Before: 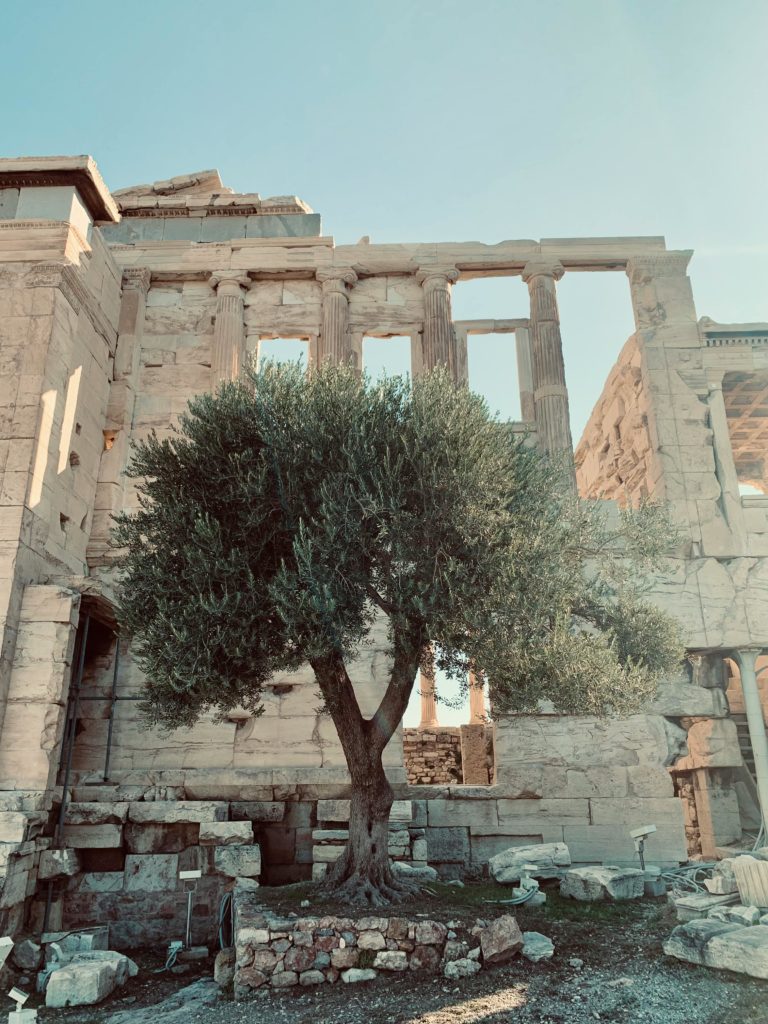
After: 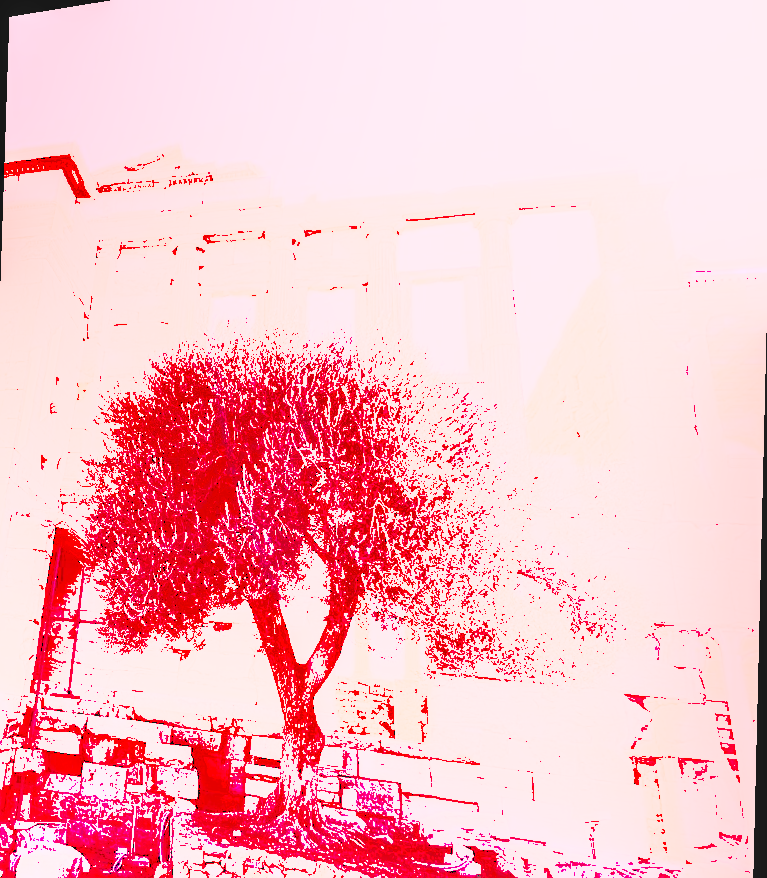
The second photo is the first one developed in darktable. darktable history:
rotate and perspective: rotation 1.69°, lens shift (vertical) -0.023, lens shift (horizontal) -0.291, crop left 0.025, crop right 0.988, crop top 0.092, crop bottom 0.842
sharpen: on, module defaults
haze removal: compatibility mode true, adaptive false
local contrast: detail 130%
shadows and highlights: shadows 38.43, highlights -74.54
white balance: red 4.26, blue 1.802
exposure: exposure 0.6 EV, compensate highlight preservation false
levels: levels [0.008, 0.318, 0.836]
